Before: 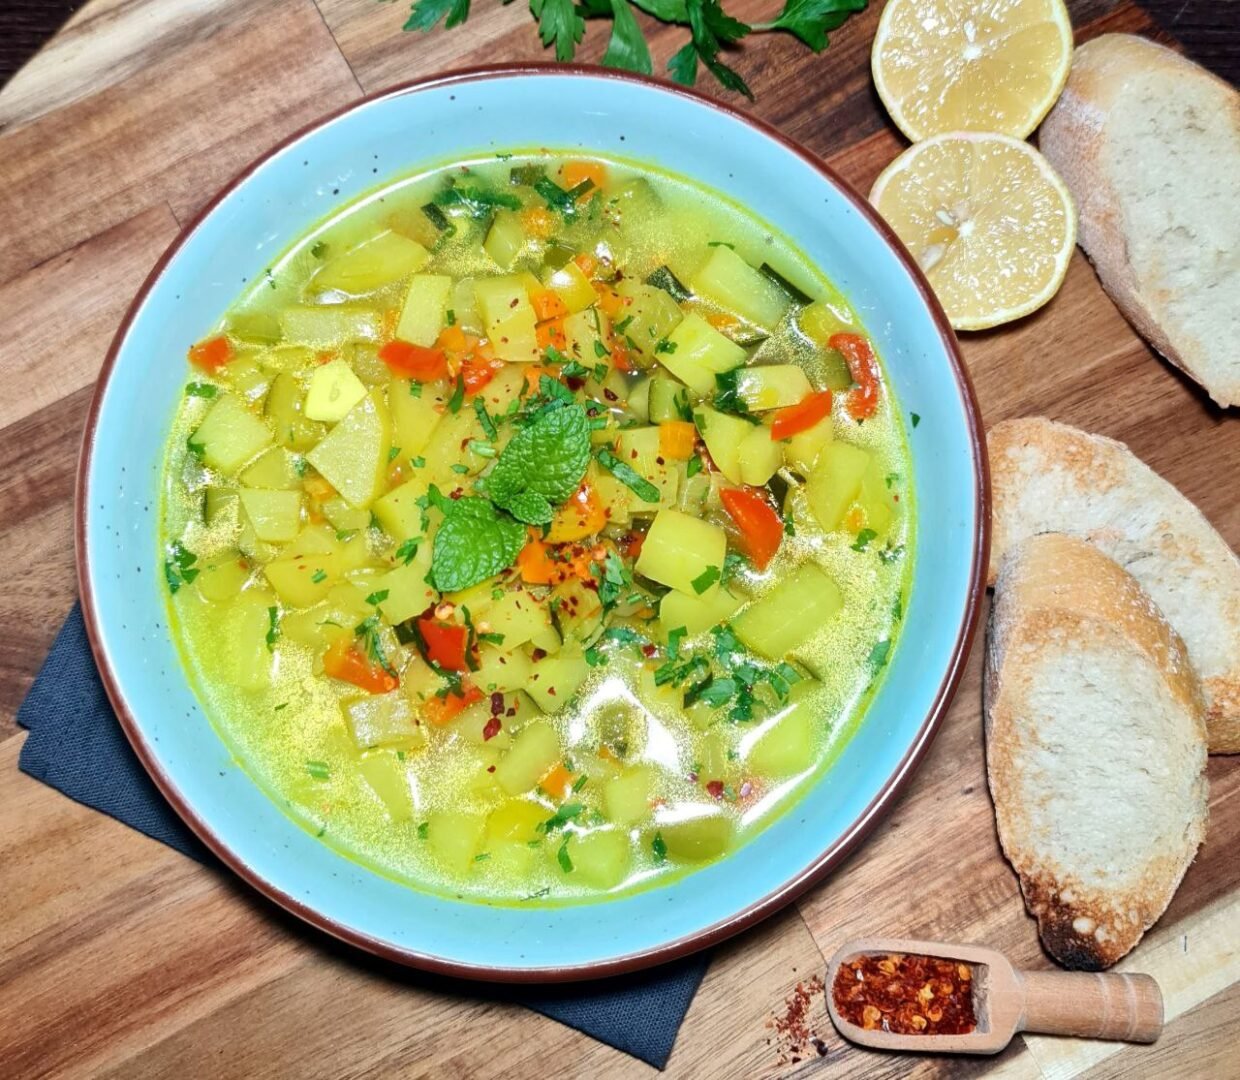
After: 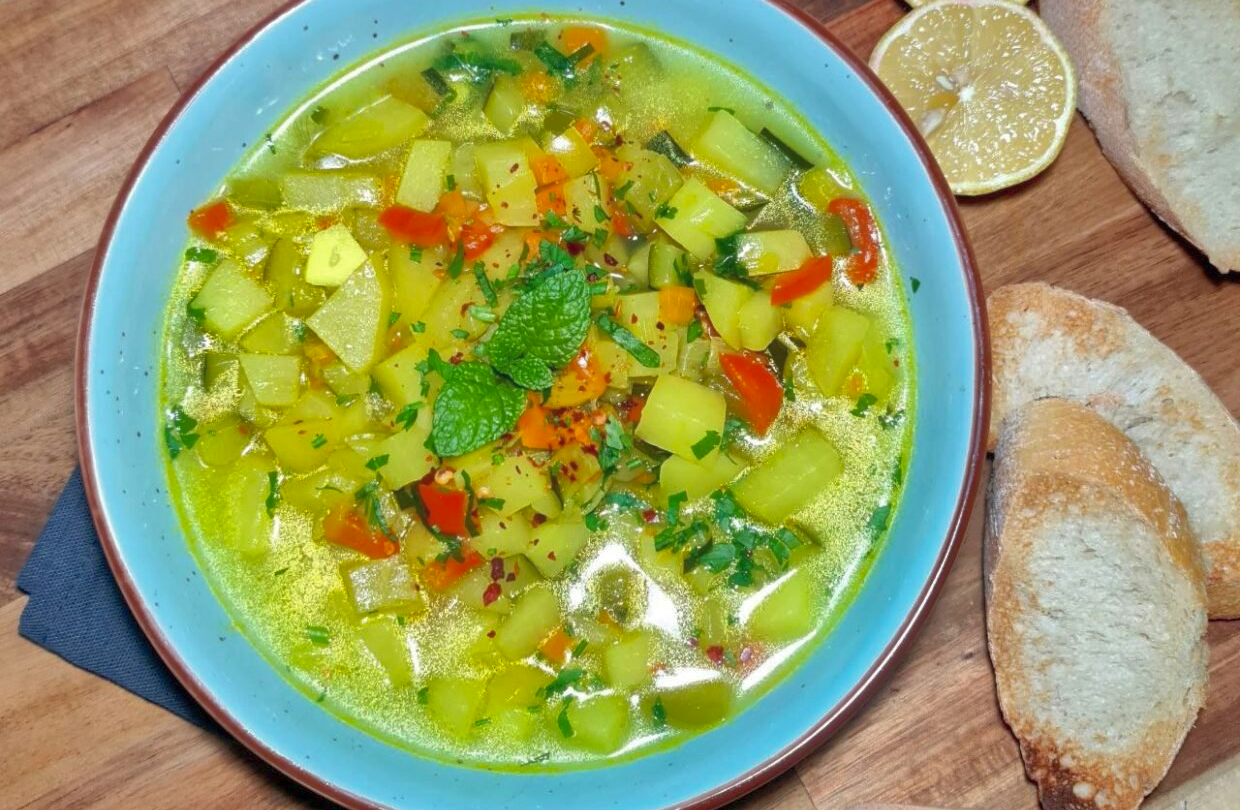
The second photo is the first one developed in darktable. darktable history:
crop and rotate: top 12.5%, bottom 12.5%
shadows and highlights: shadows 60, highlights -60
